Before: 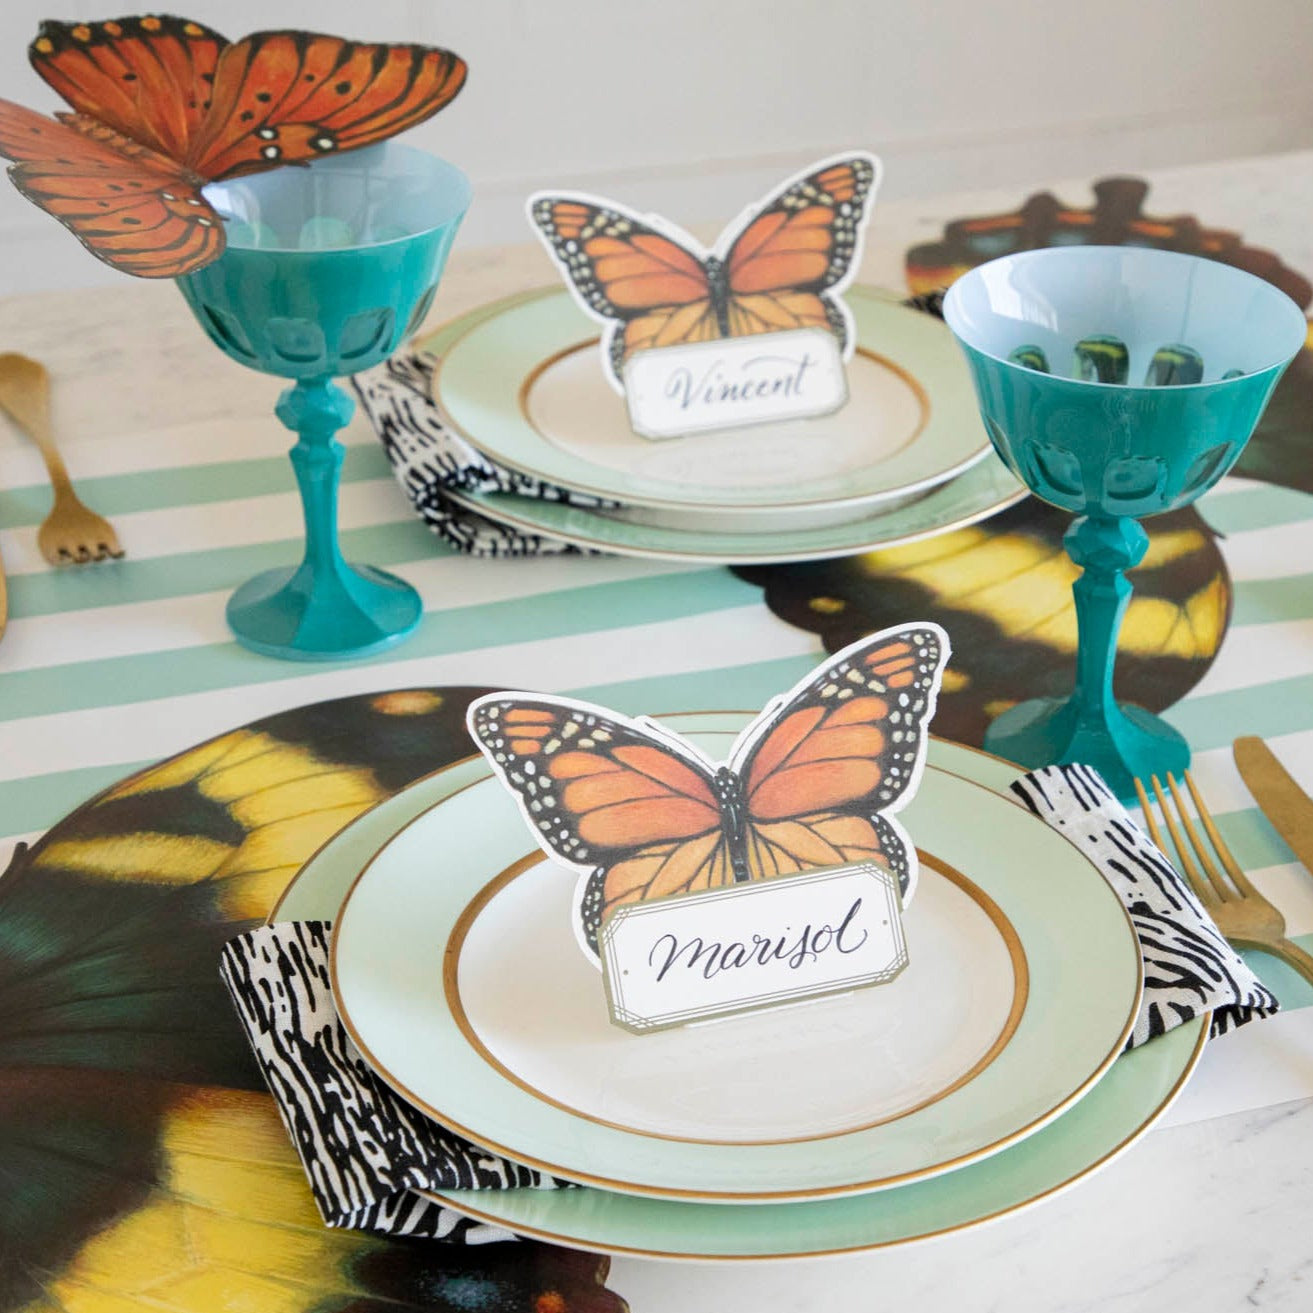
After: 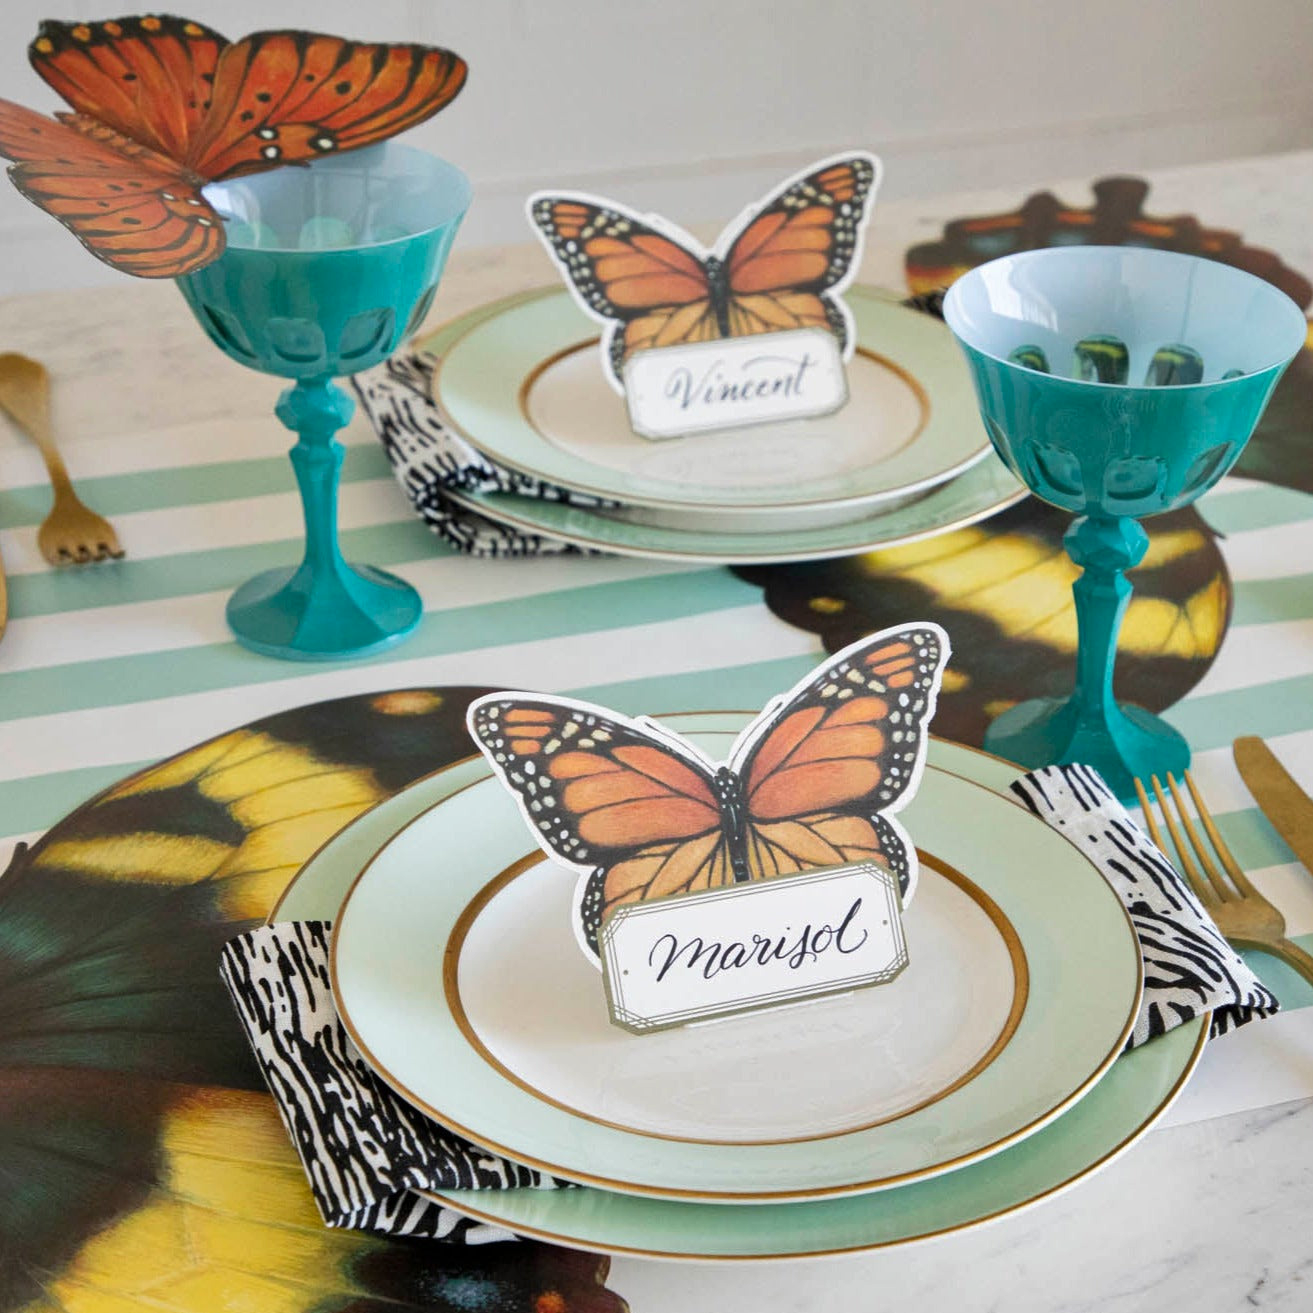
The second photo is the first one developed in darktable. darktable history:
shadows and highlights: low approximation 0.01, soften with gaussian
exposure: compensate highlight preservation false
